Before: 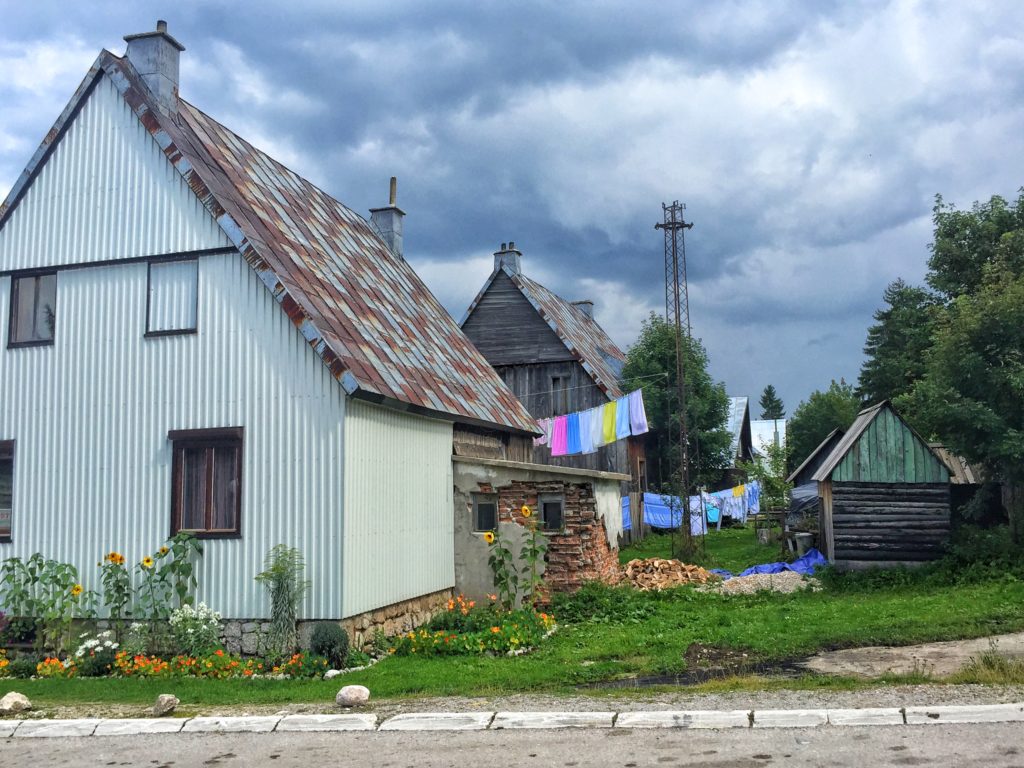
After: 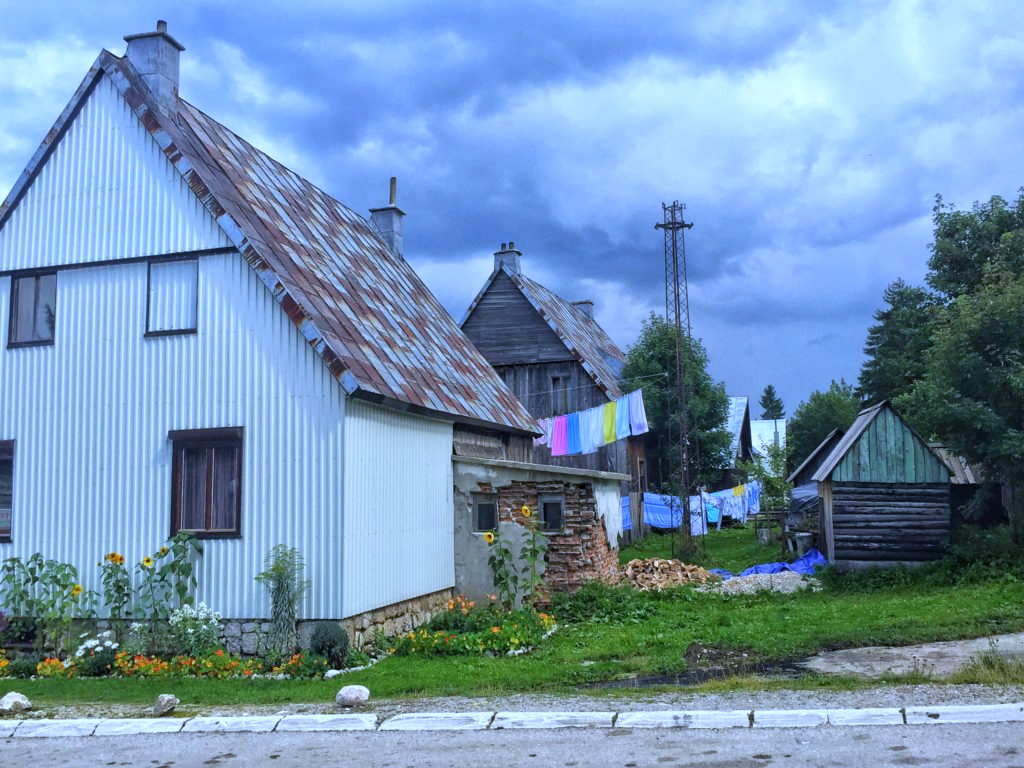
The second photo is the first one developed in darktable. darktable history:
white balance: red 0.871, blue 1.249
